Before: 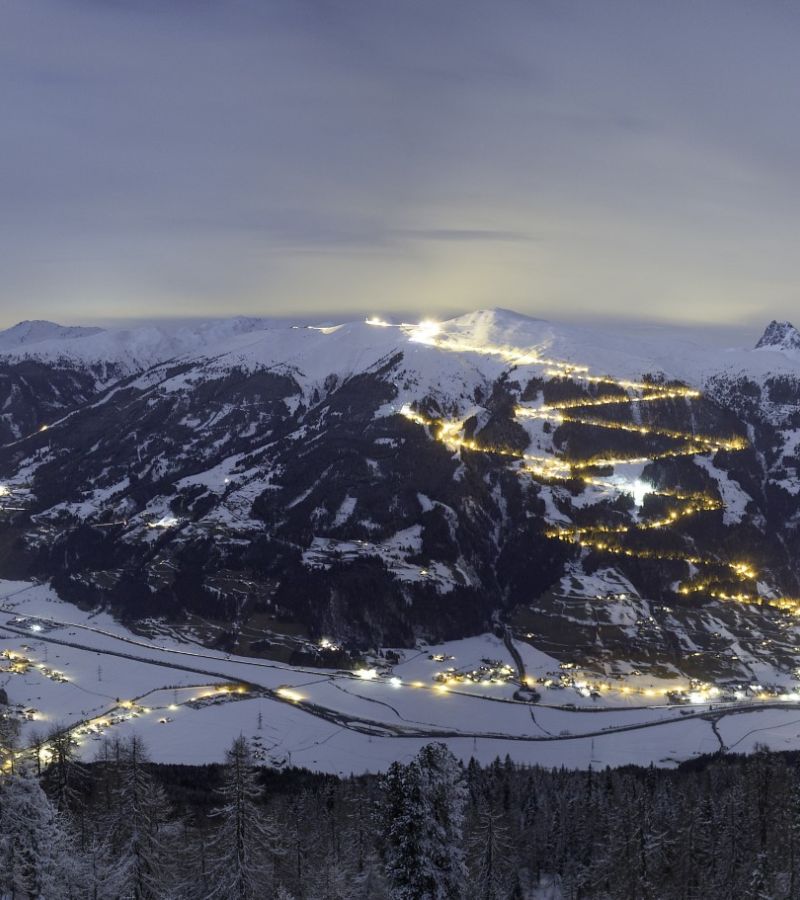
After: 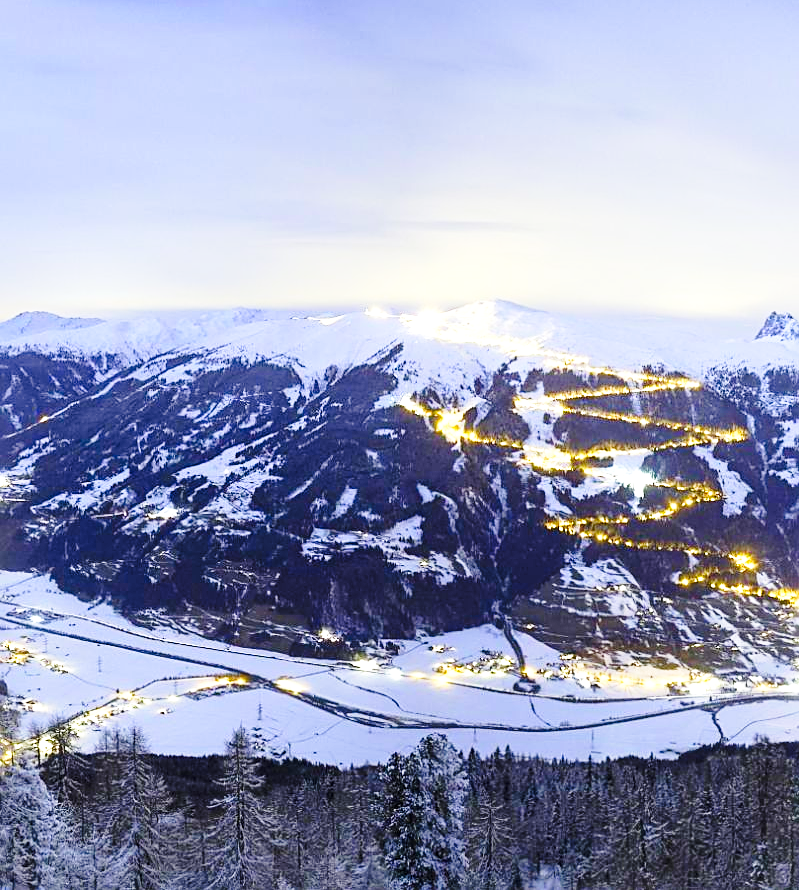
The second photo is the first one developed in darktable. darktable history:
color balance rgb: on, module defaults
crop: top 1.049%, right 0.001%
sharpen: on, module defaults
base curve: curves: ch0 [(0, 0) (0.028, 0.03) (0.121, 0.232) (0.46, 0.748) (0.859, 0.968) (1, 1)], preserve colors none
exposure: exposure 1 EV, compensate highlight preservation false
contrast brightness saturation: saturation 0.5
